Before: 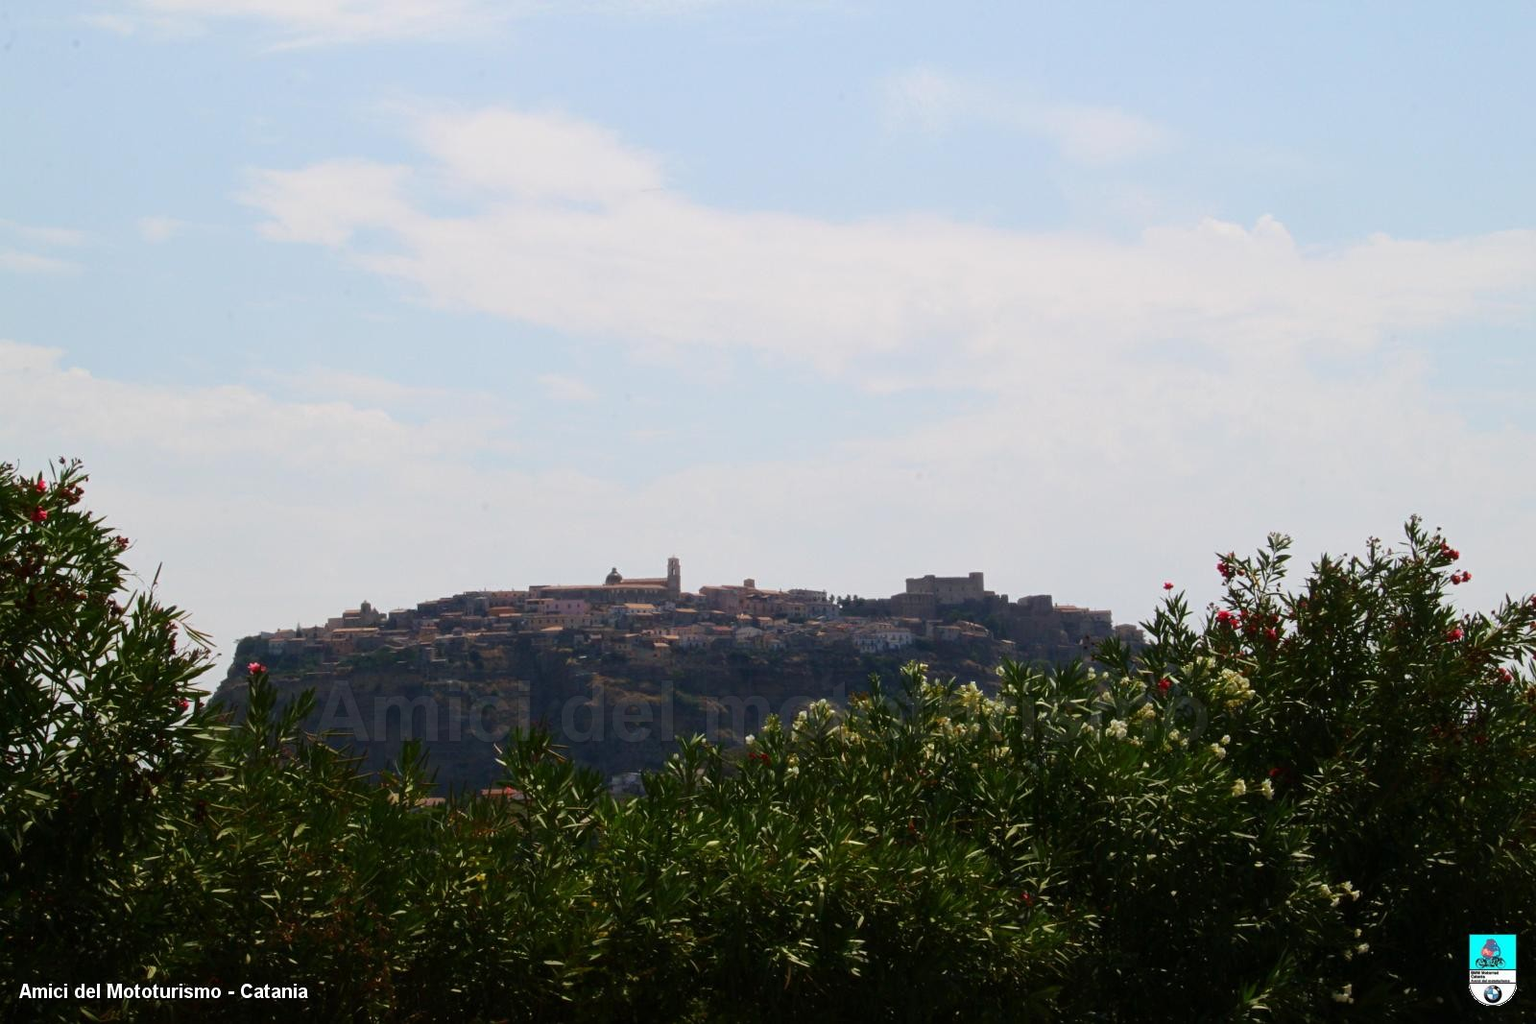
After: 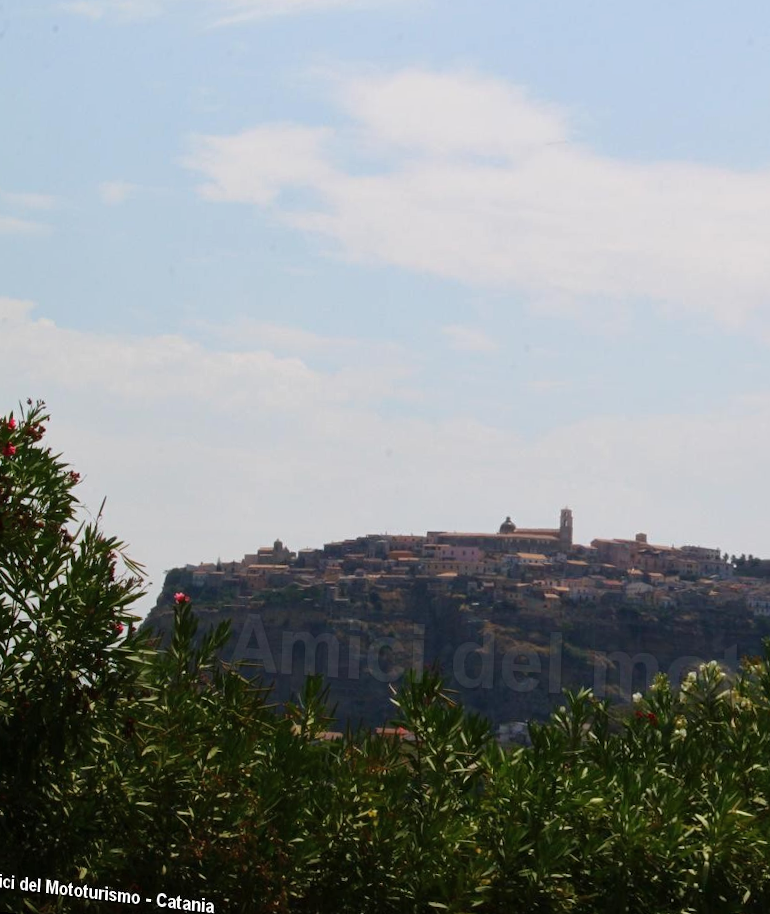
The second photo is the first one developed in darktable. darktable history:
crop and rotate: left 0%, top 0%, right 50.845%
exposure: compensate highlight preservation false
shadows and highlights: shadows 25, highlights -25
rotate and perspective: rotation 1.69°, lens shift (vertical) -0.023, lens shift (horizontal) -0.291, crop left 0.025, crop right 0.988, crop top 0.092, crop bottom 0.842
